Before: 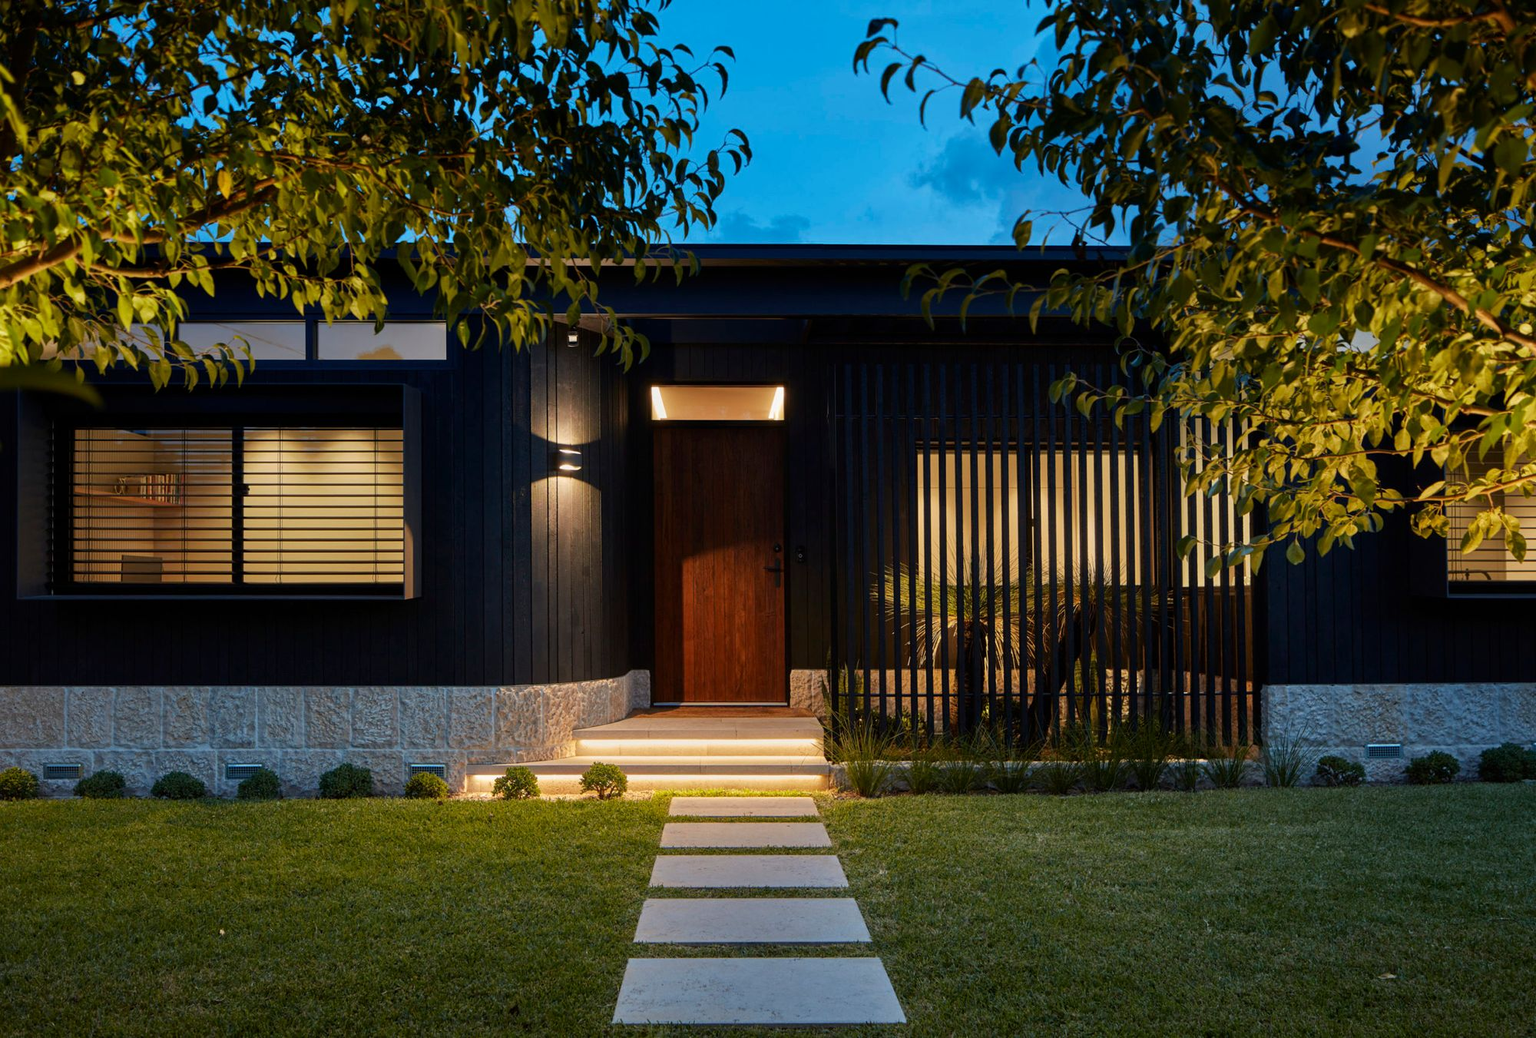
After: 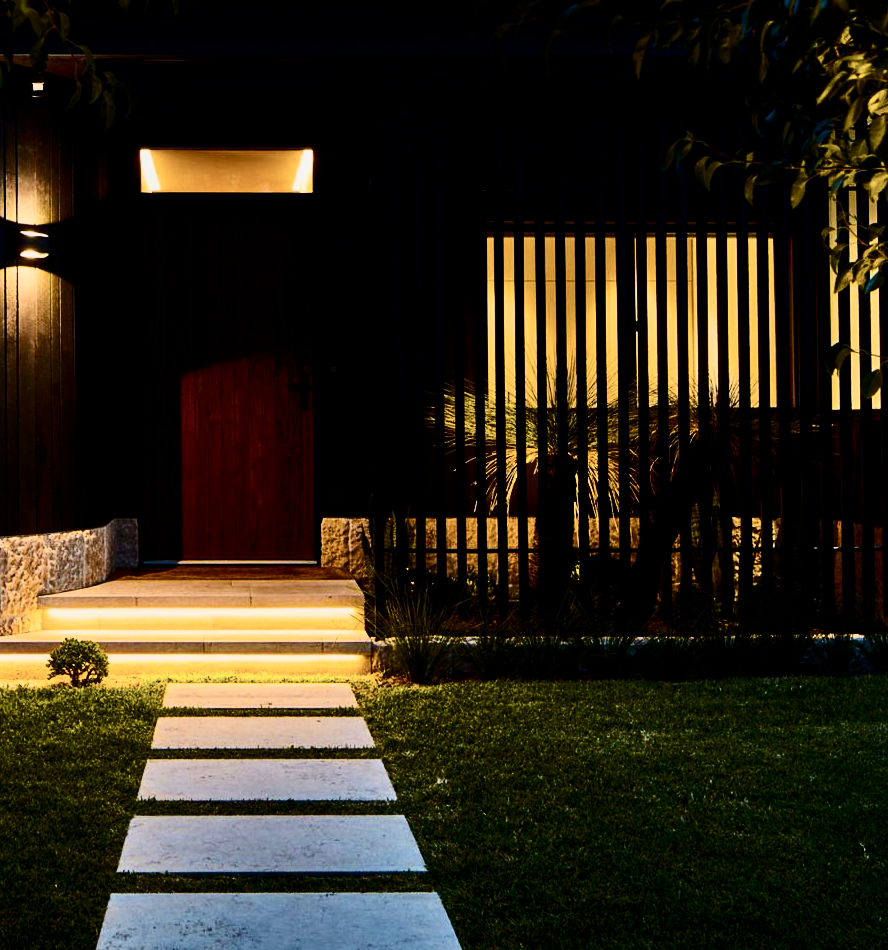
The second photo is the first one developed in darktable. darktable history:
color balance rgb: linear chroma grading › global chroma 9%, perceptual saturation grading › global saturation 36%, perceptual saturation grading › shadows 35%, perceptual brilliance grading › global brilliance 15%, perceptual brilliance grading › shadows -35%, global vibrance 15%
filmic rgb: black relative exposure -6.15 EV, white relative exposure 6.96 EV, hardness 2.23, color science v6 (2022)
contrast brightness saturation: contrast 0.5, saturation -0.1
crop: left 35.432%, top 26.233%, right 20.145%, bottom 3.432%
